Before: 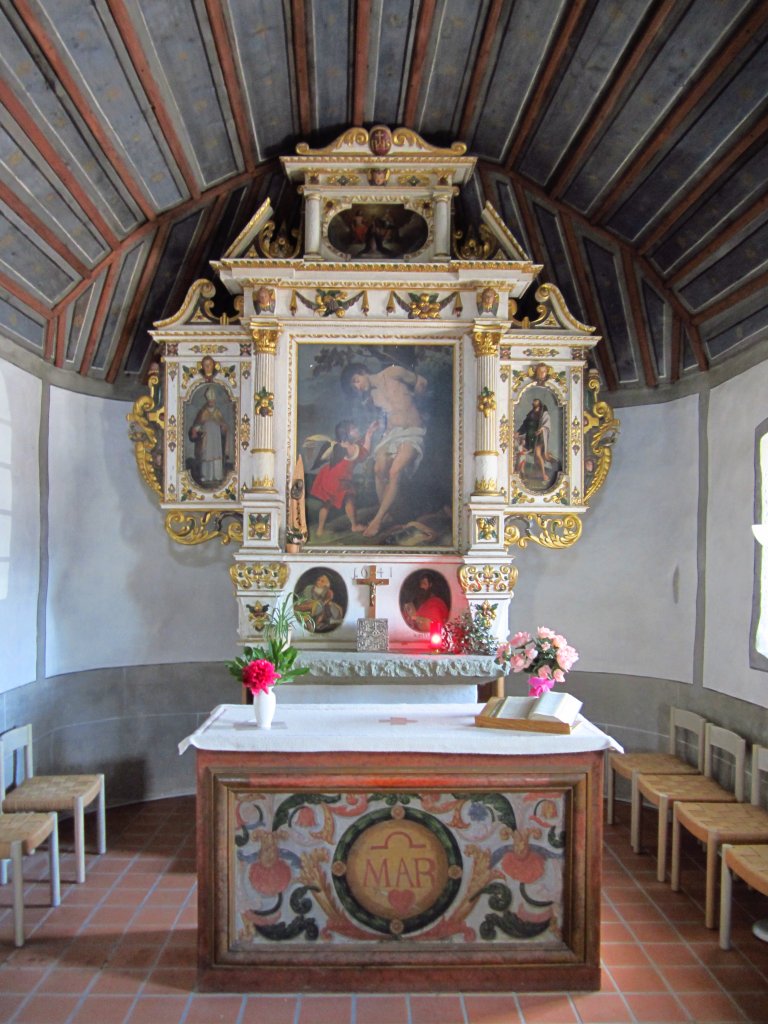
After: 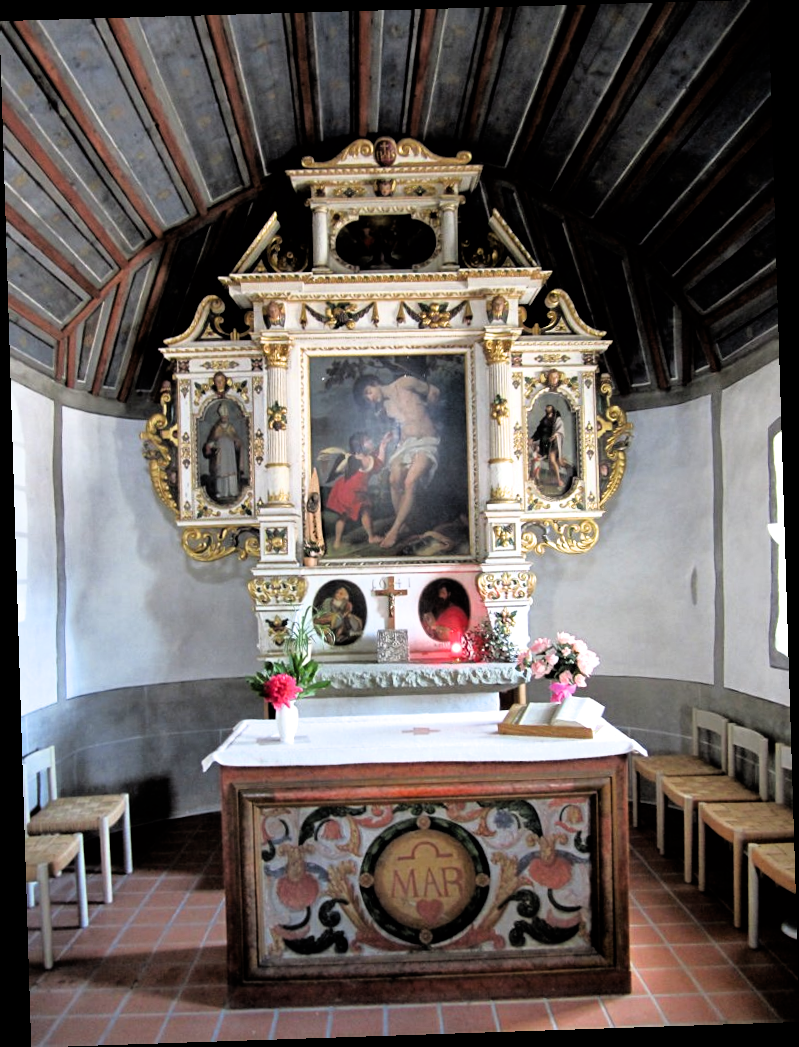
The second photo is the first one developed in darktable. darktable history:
filmic rgb: black relative exposure -3.63 EV, white relative exposure 2.16 EV, hardness 3.62
rotate and perspective: rotation -1.77°, lens shift (horizontal) 0.004, automatic cropping off
